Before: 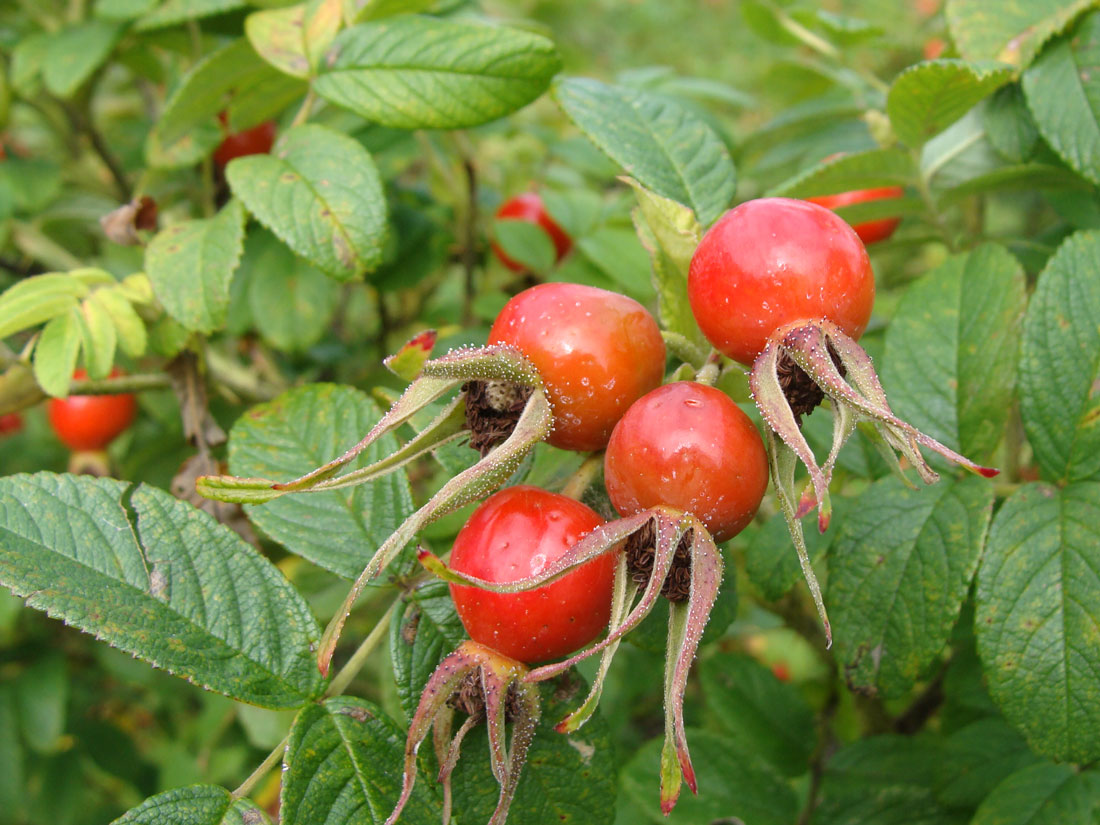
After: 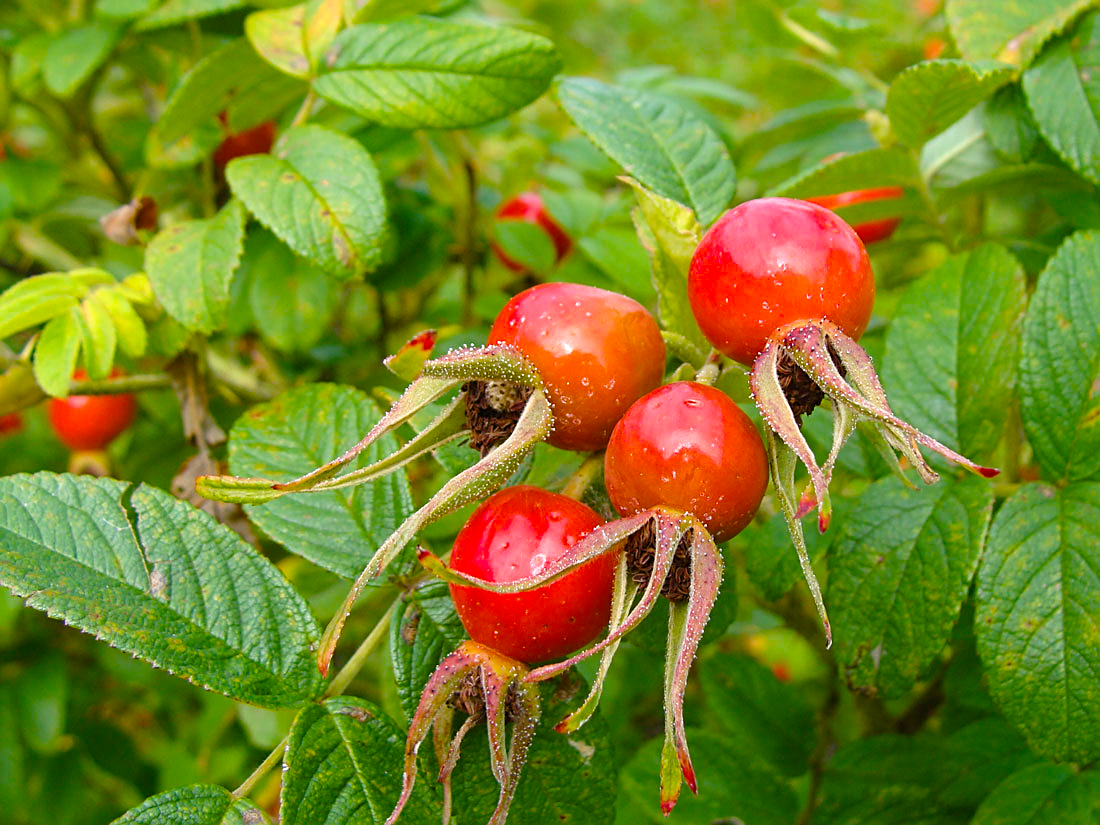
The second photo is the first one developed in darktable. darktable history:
sharpen: on, module defaults
exposure: exposure 0.13 EV, compensate highlight preservation false
color balance rgb: perceptual saturation grading › global saturation 35.992%, perceptual saturation grading › shadows 34.847%
